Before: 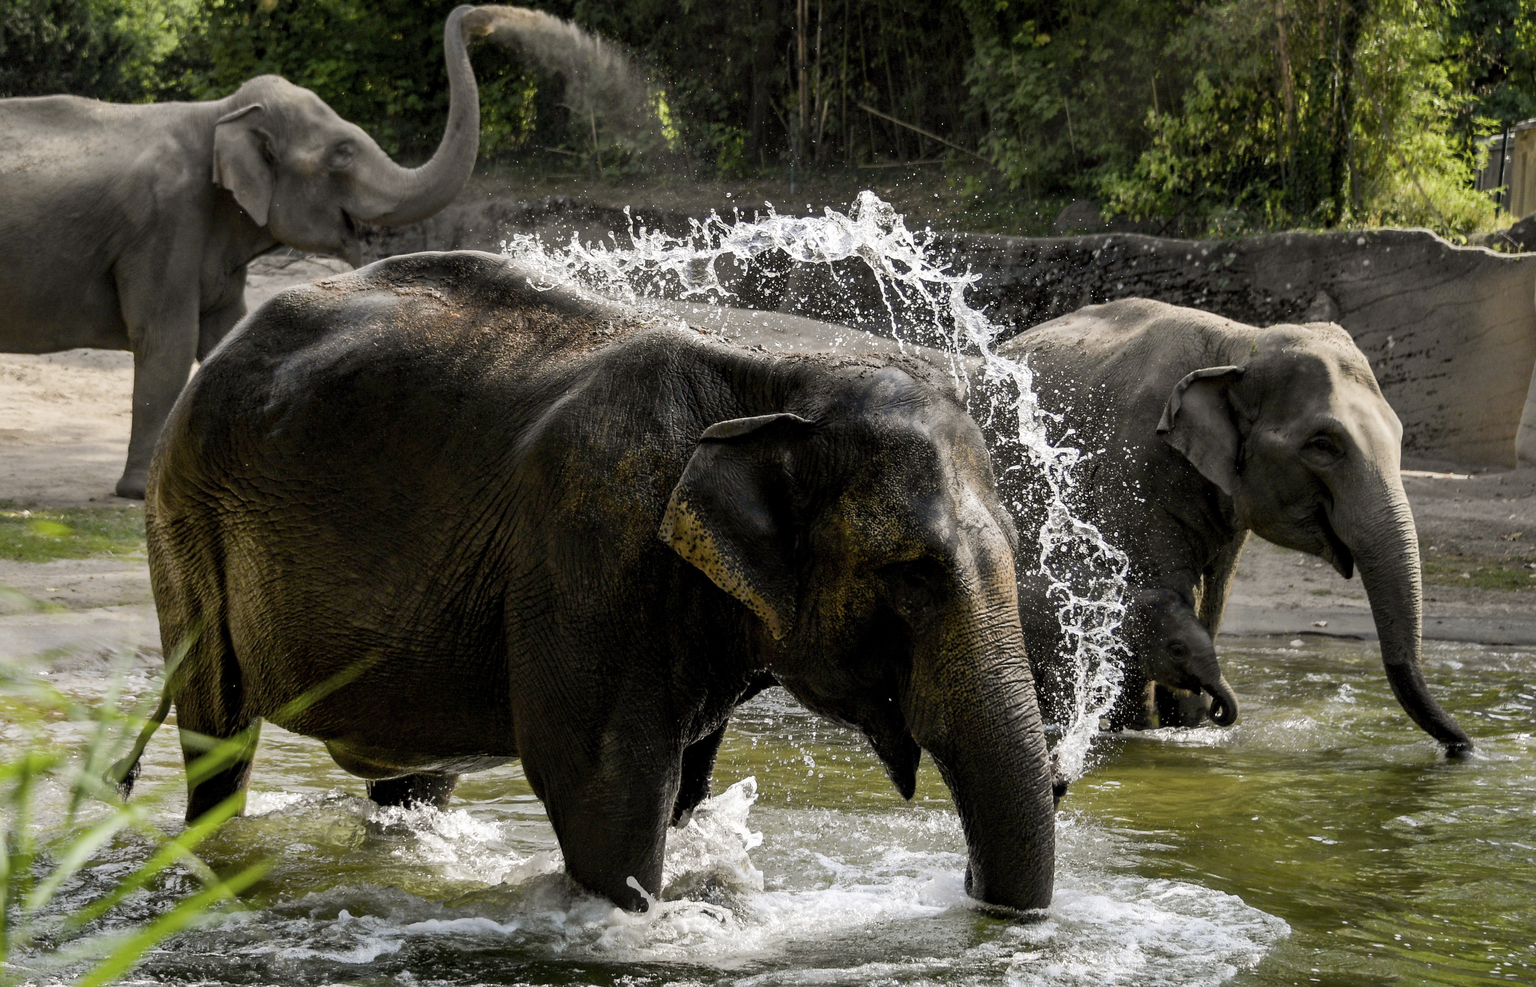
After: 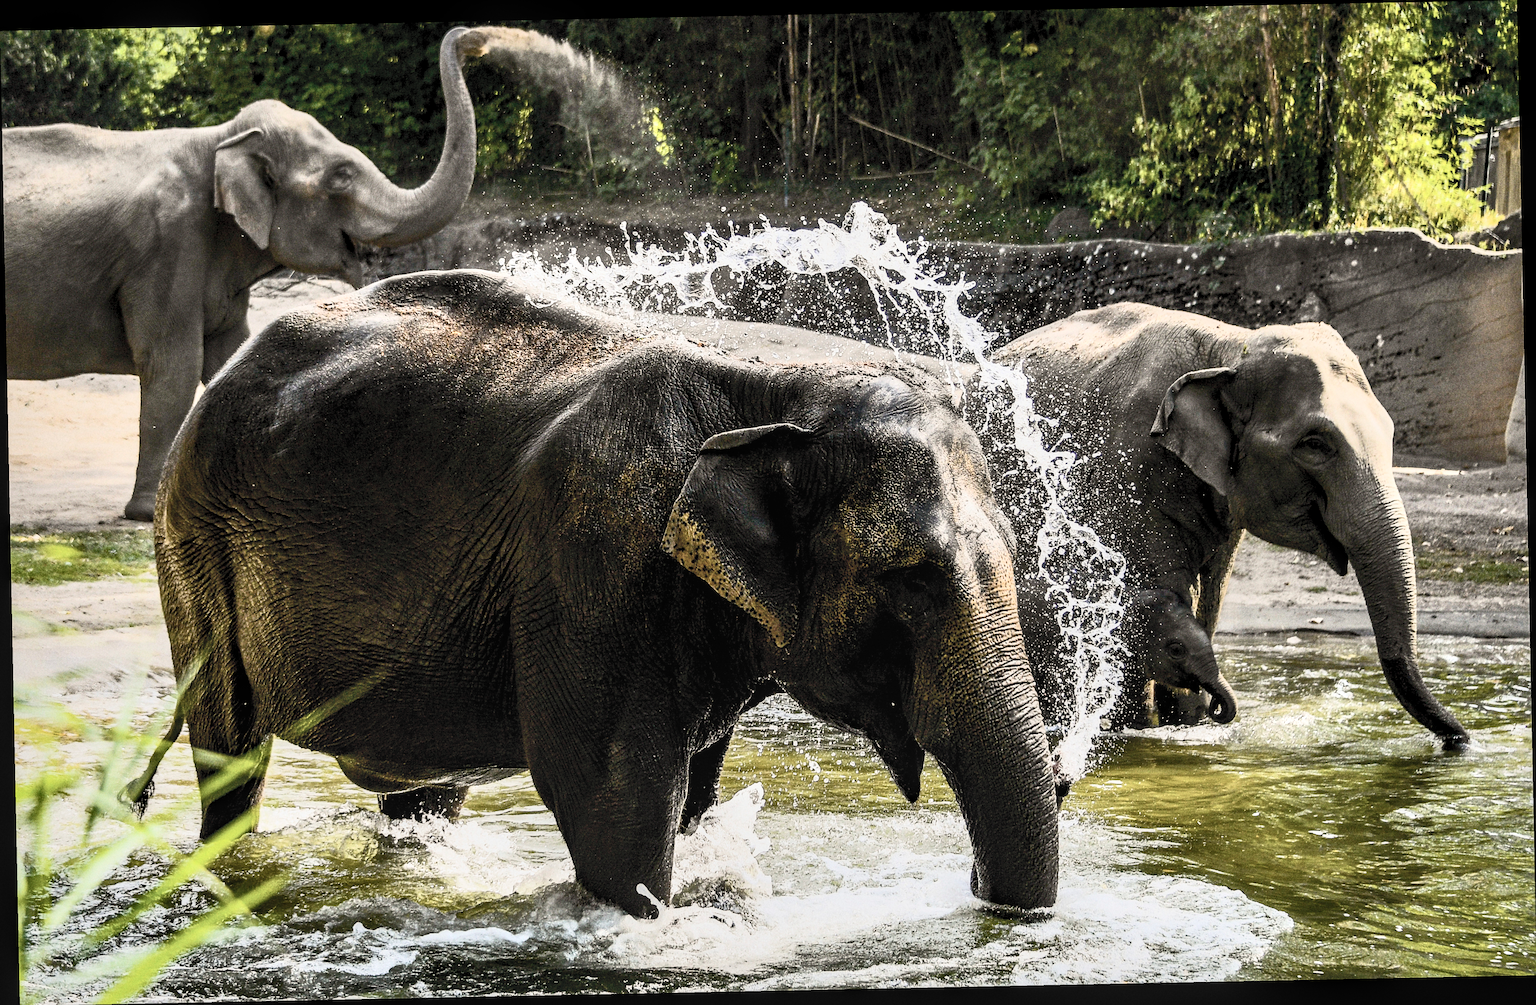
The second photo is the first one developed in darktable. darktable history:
color balance rgb: linear chroma grading › global chroma 15%, perceptual saturation grading › global saturation 30%
grain: on, module defaults
white balance: emerald 1
rotate and perspective: rotation -1.17°, automatic cropping off
sharpen: radius 2.543, amount 0.636
contrast brightness saturation: contrast 0.57, brightness 0.57, saturation -0.34
local contrast: on, module defaults
